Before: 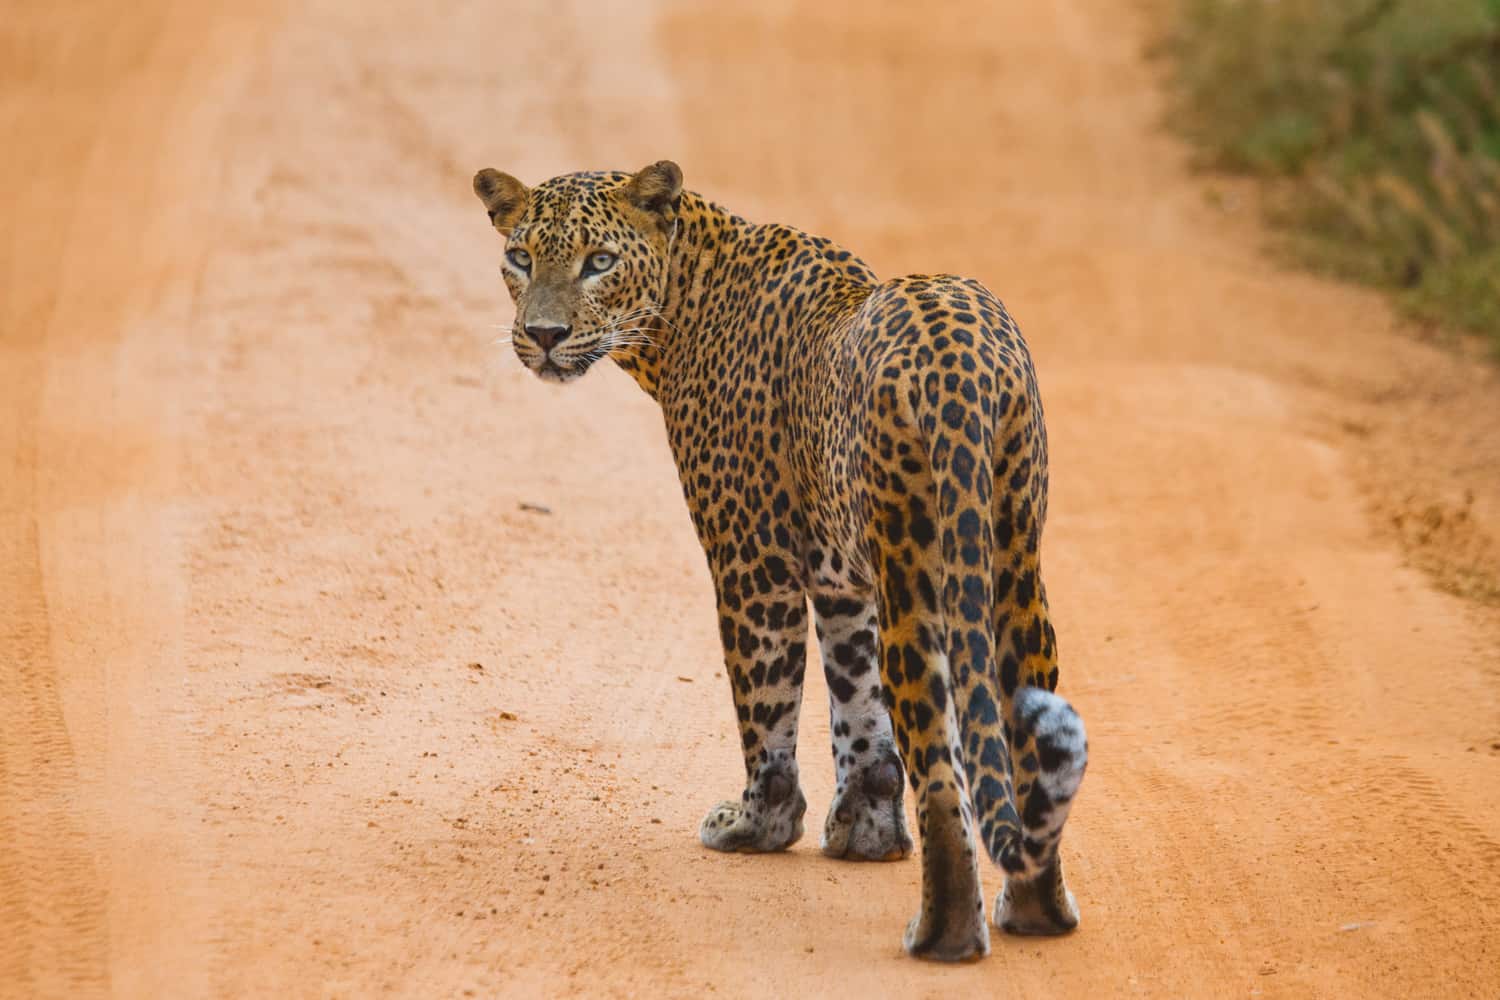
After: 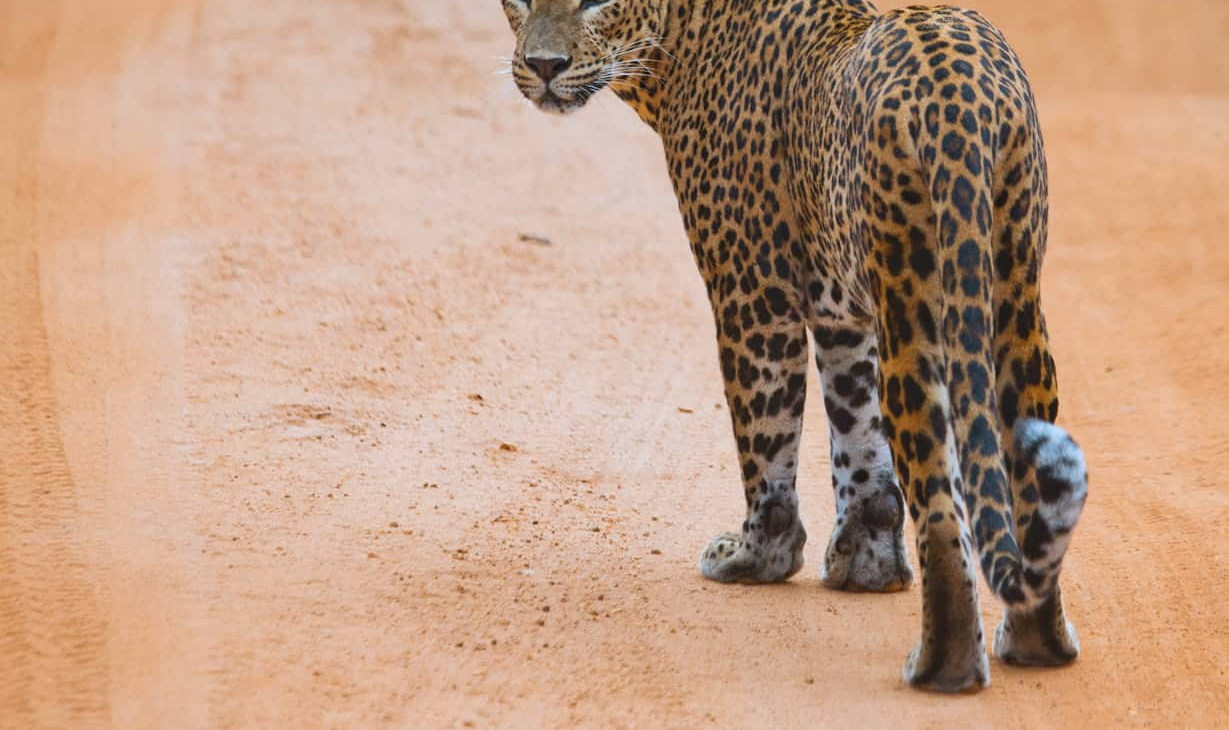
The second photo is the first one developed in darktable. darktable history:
crop: top 26.956%, right 18.05%
color correction: highlights a* -3.83, highlights b* -11.15
